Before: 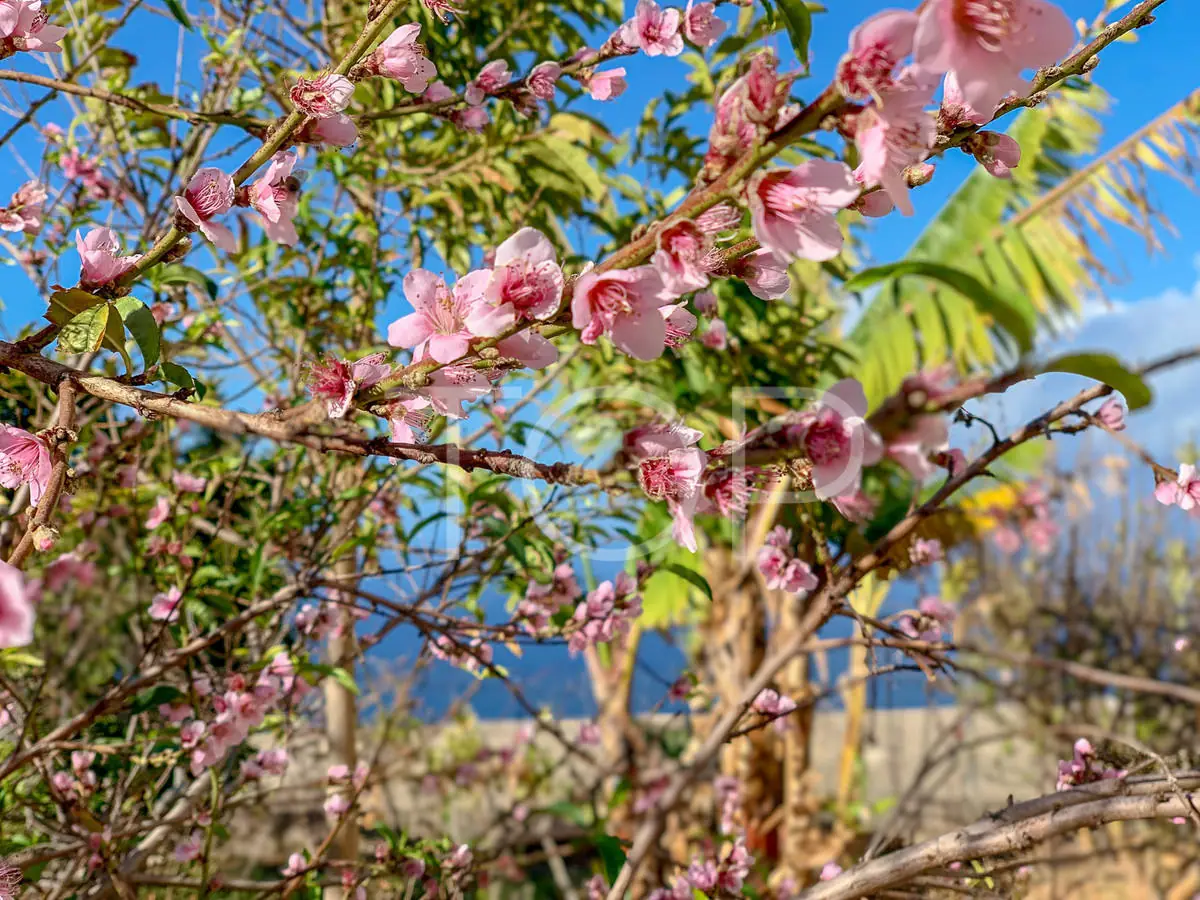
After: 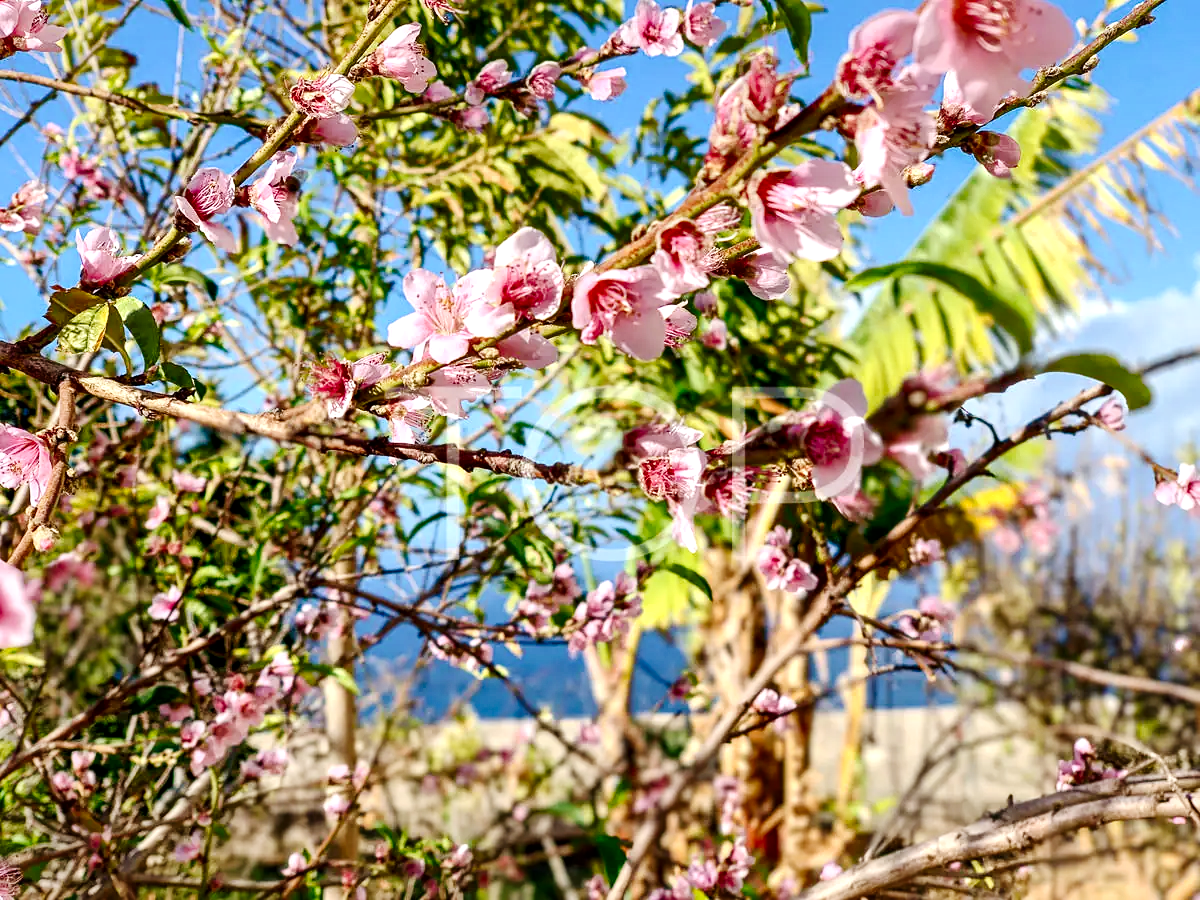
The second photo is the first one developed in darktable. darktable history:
local contrast: mode bilateral grid, contrast 99, coarseness 99, detail 165%, midtone range 0.2
tone curve: curves: ch0 [(0, 0.023) (0.1, 0.084) (0.184, 0.168) (0.45, 0.54) (0.57, 0.683) (0.722, 0.825) (0.877, 0.948) (1, 1)]; ch1 [(0, 0) (0.414, 0.395) (0.453, 0.437) (0.502, 0.509) (0.521, 0.519) (0.573, 0.568) (0.618, 0.61) (0.654, 0.642) (1, 1)]; ch2 [(0, 0) (0.421, 0.43) (0.45, 0.463) (0.492, 0.504) (0.511, 0.519) (0.557, 0.557) (0.602, 0.605) (1, 1)], preserve colors none
